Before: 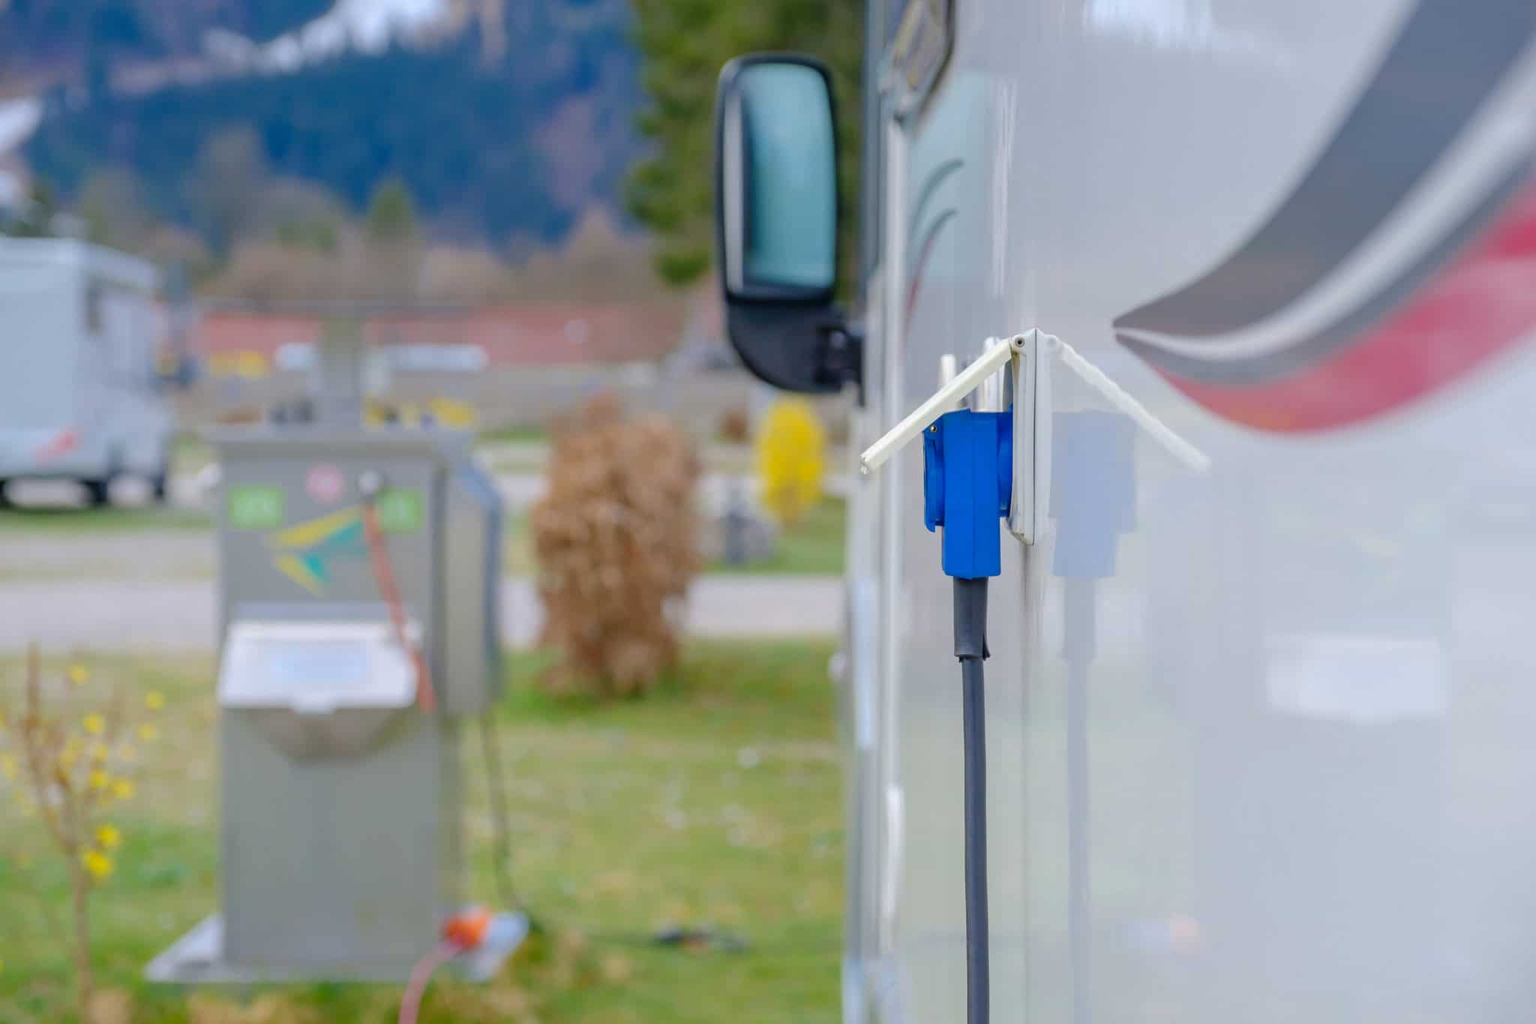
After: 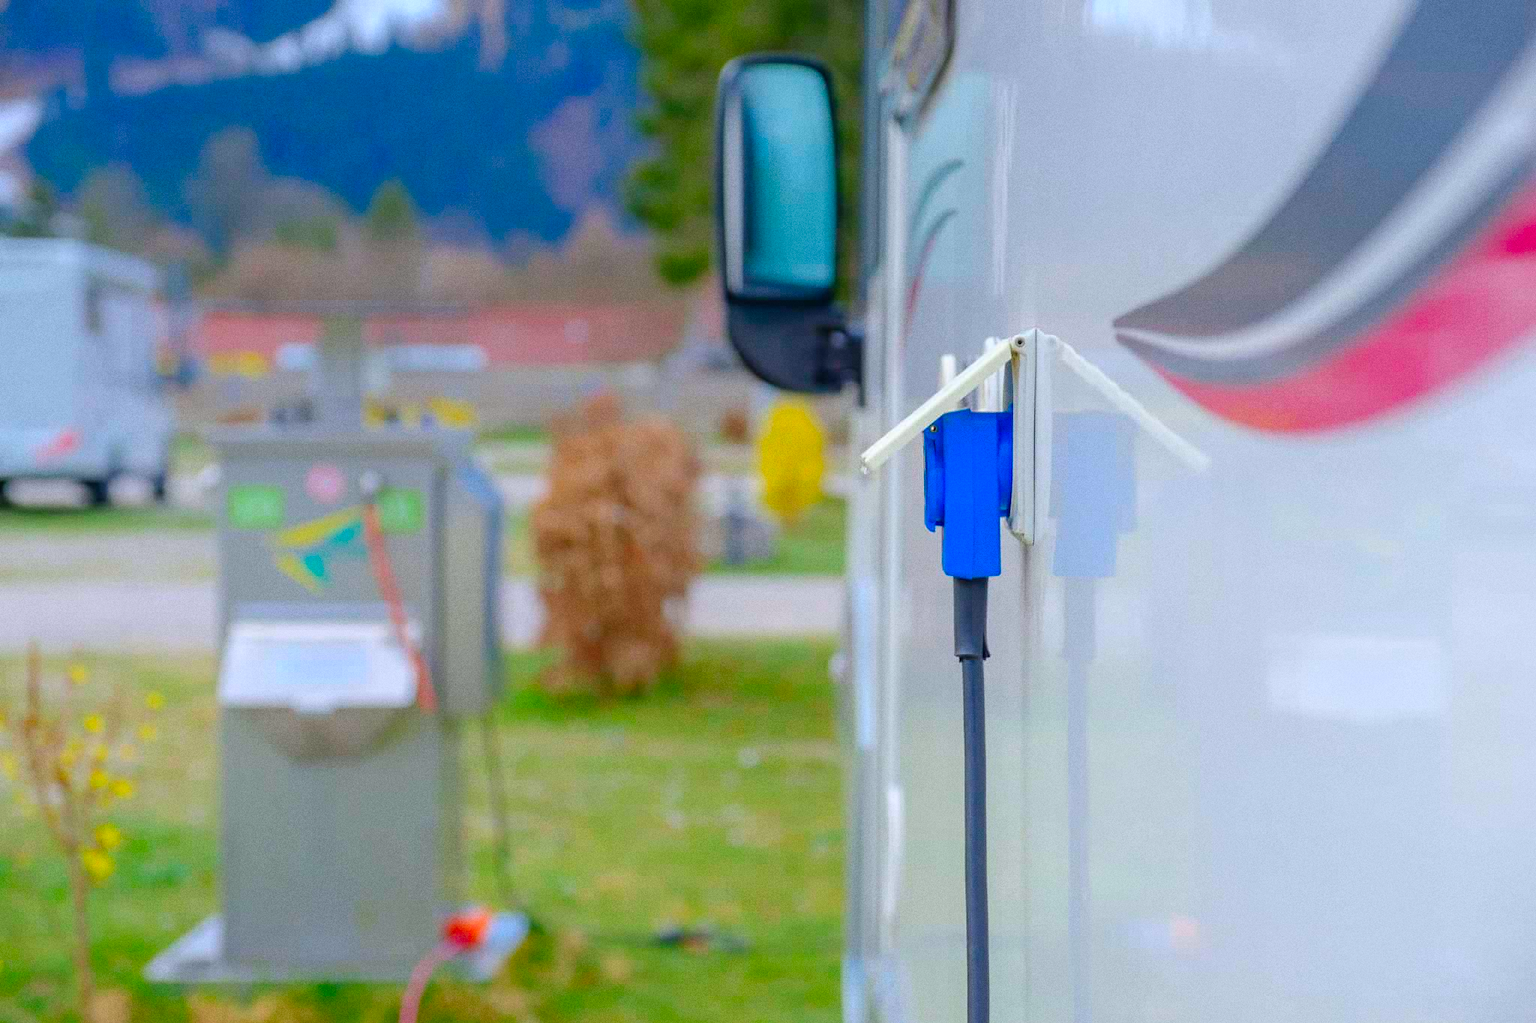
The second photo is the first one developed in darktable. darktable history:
grain: coarseness 0.09 ISO
white balance: red 0.986, blue 1.01
shadows and highlights: shadows 0, highlights 40
color contrast: green-magenta contrast 1.69, blue-yellow contrast 1.49
